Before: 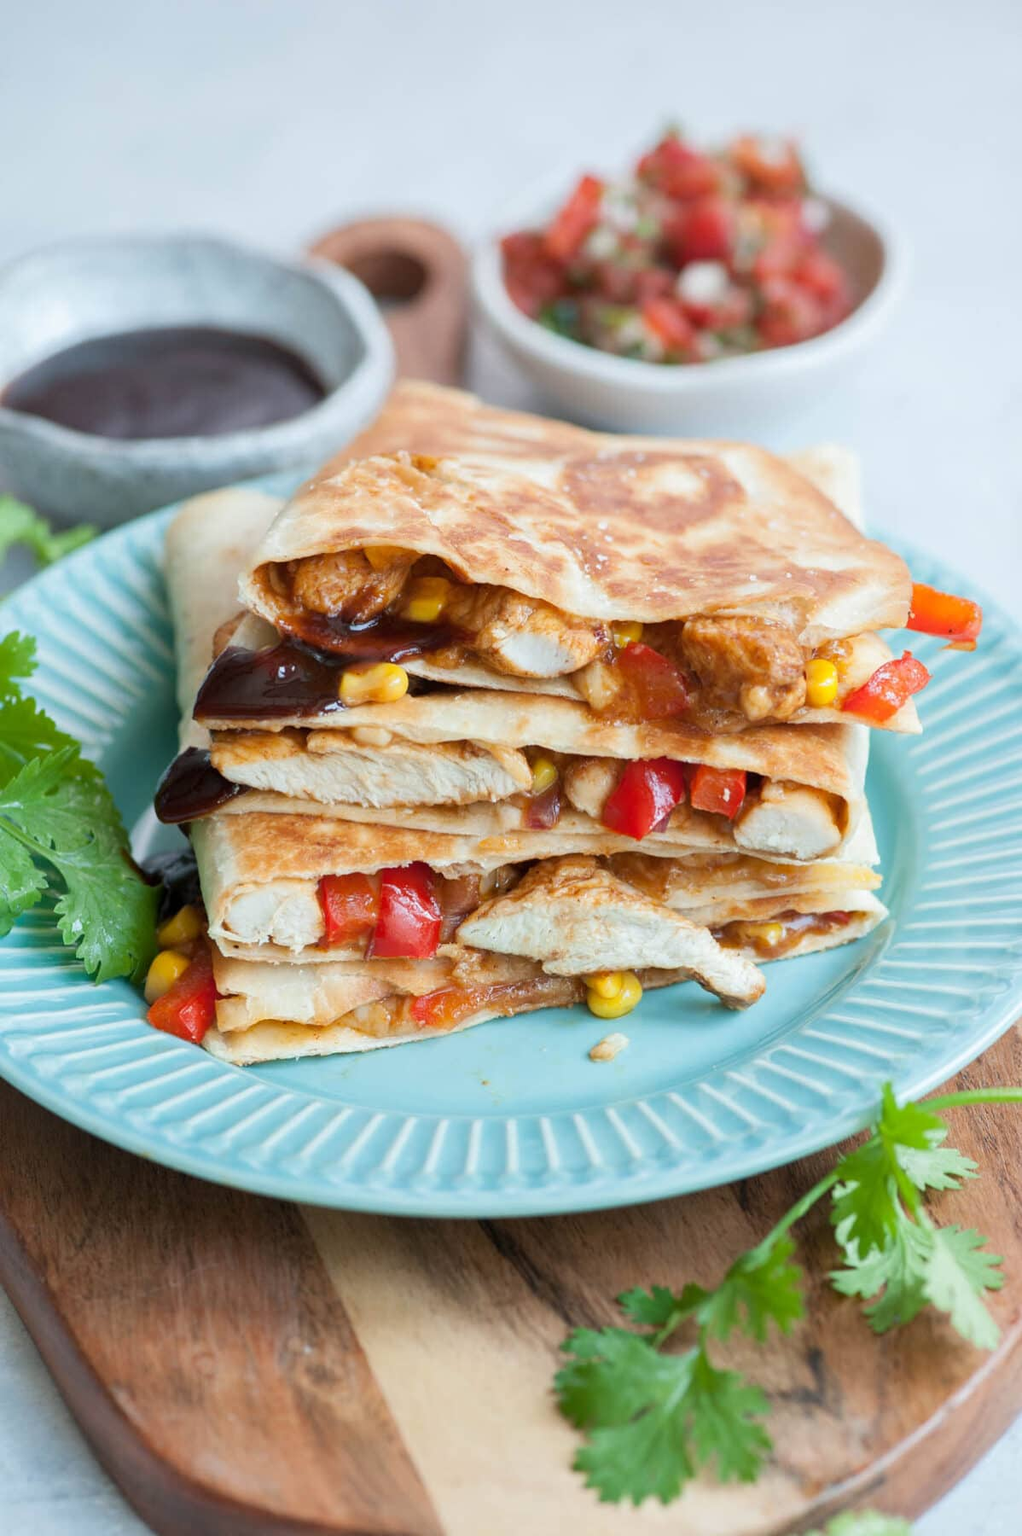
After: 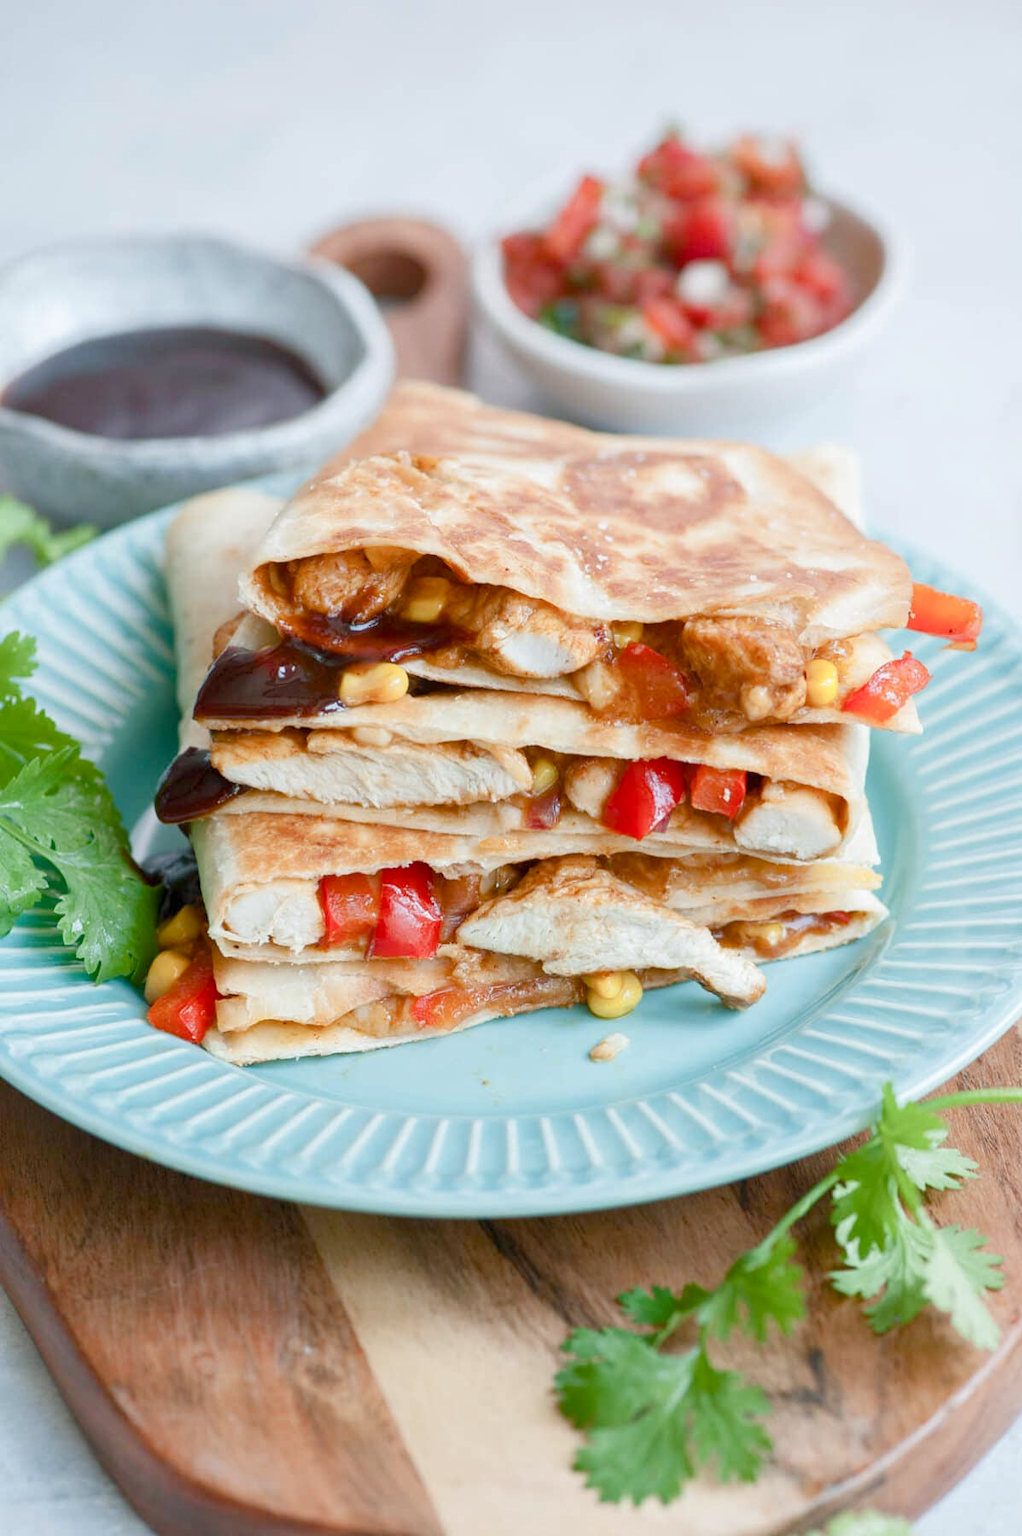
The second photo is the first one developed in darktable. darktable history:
color balance rgb: shadows lift › chroma 1%, shadows lift › hue 113°, highlights gain › chroma 0.2%, highlights gain › hue 333°, perceptual saturation grading › global saturation 20%, perceptual saturation grading › highlights -50%, perceptual saturation grading › shadows 25%, contrast -10%
exposure: exposure 0.29 EV, compensate highlight preservation false
